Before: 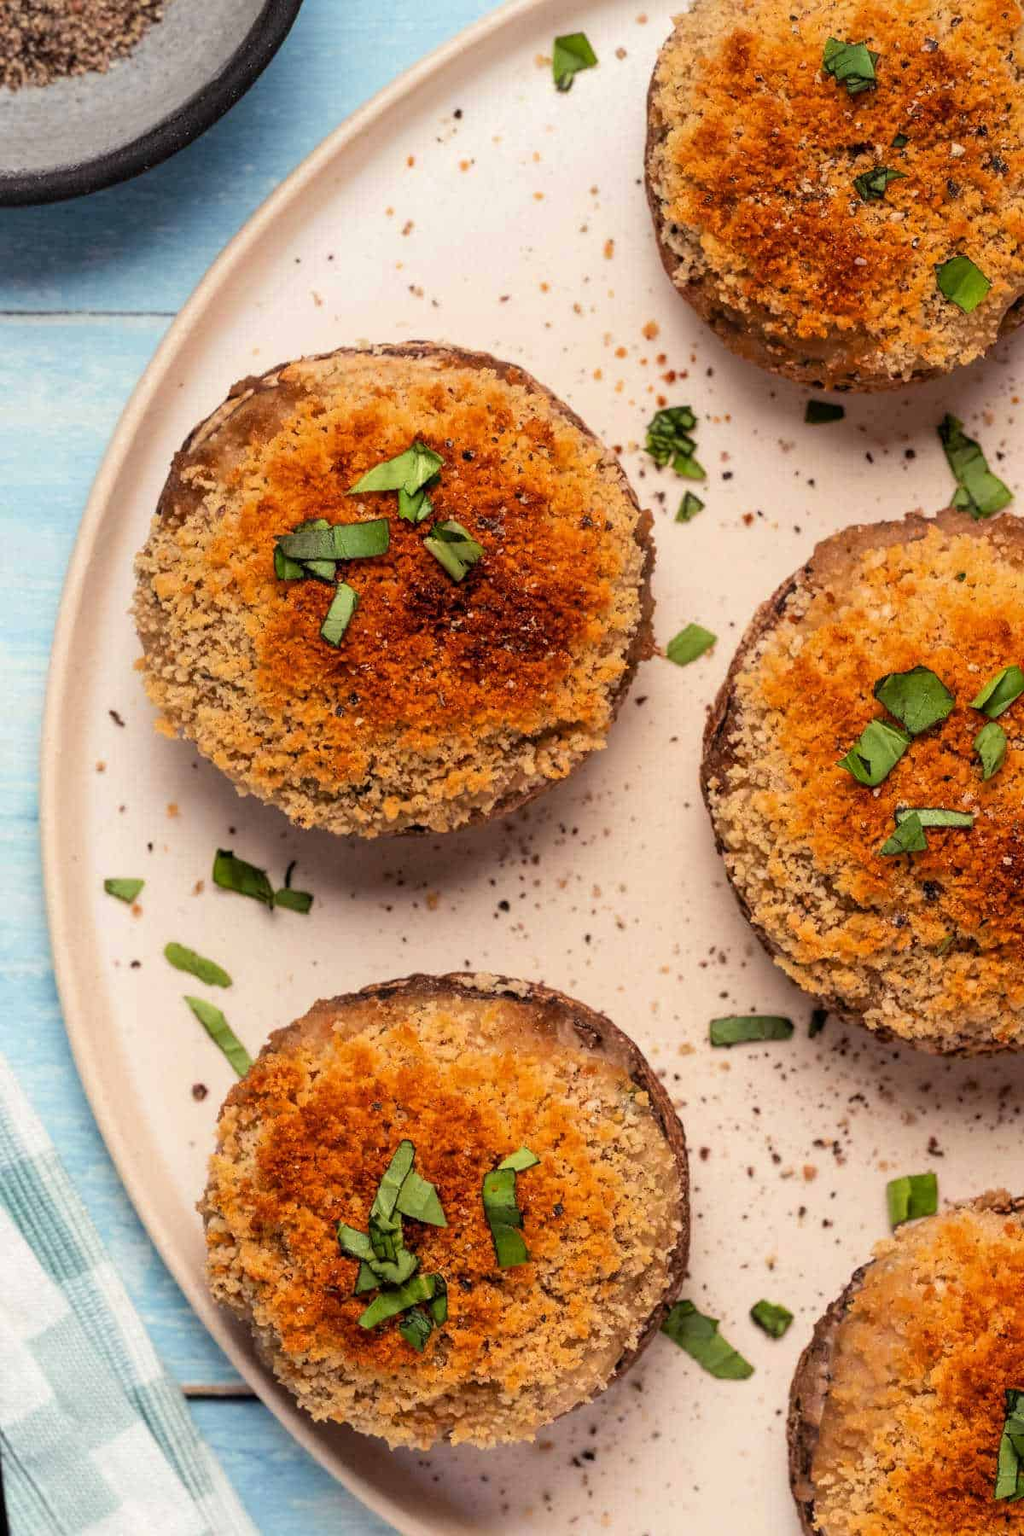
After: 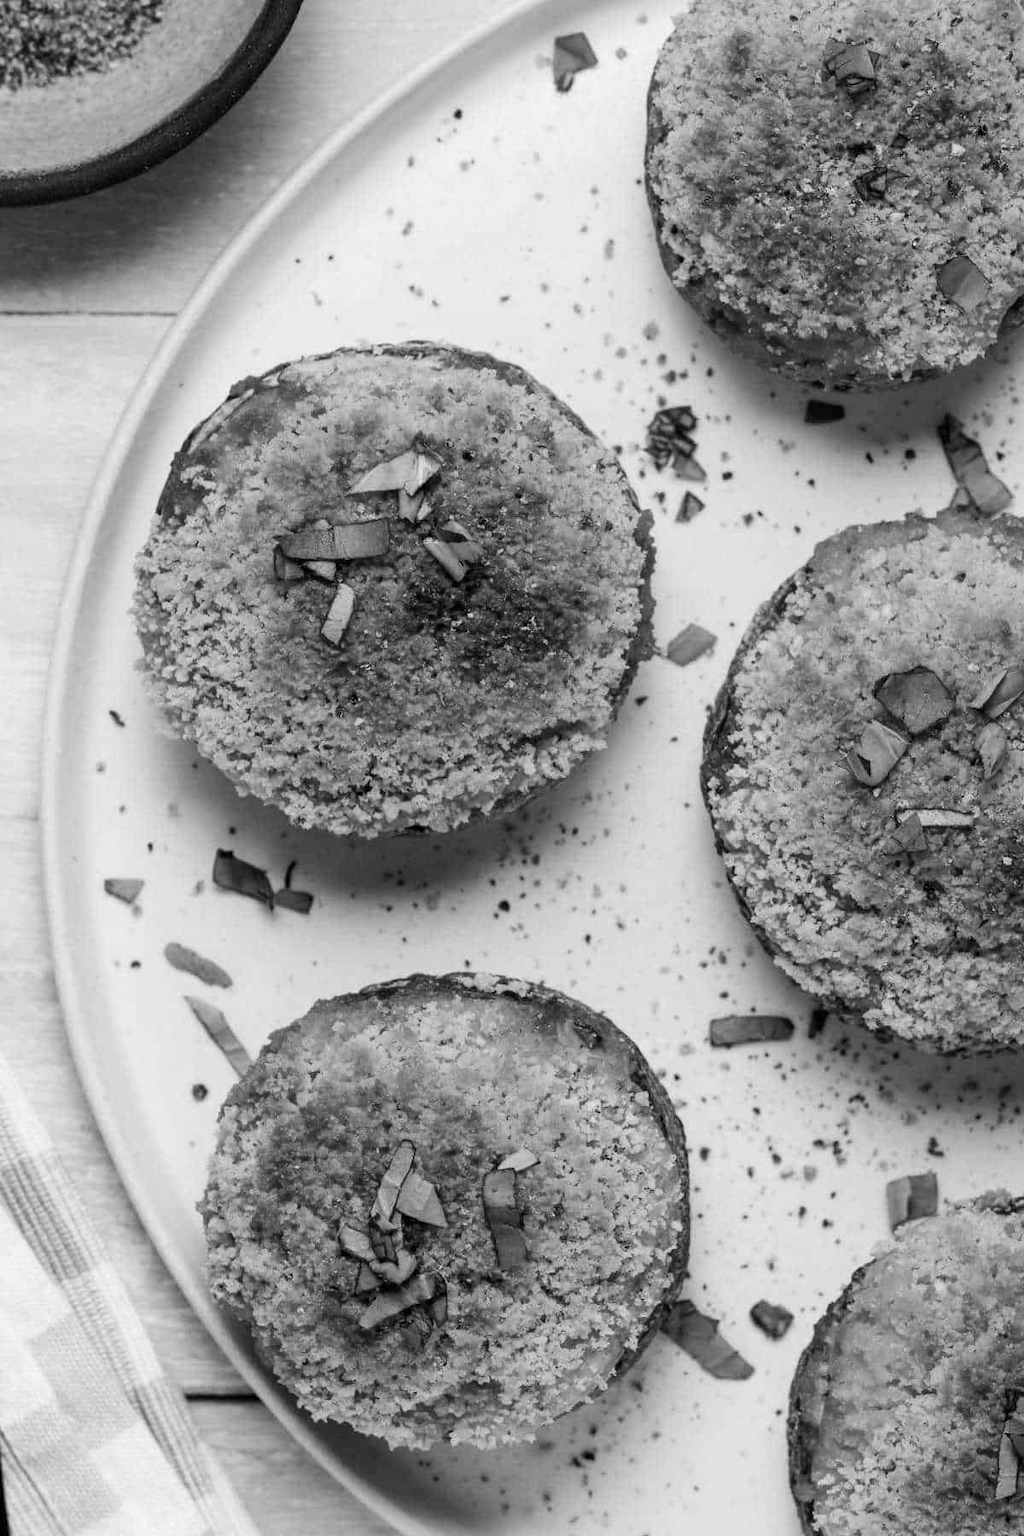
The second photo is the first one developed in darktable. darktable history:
contrast brightness saturation: contrast 0.1, saturation -0.3
monochrome: a 16.06, b 15.48, size 1
